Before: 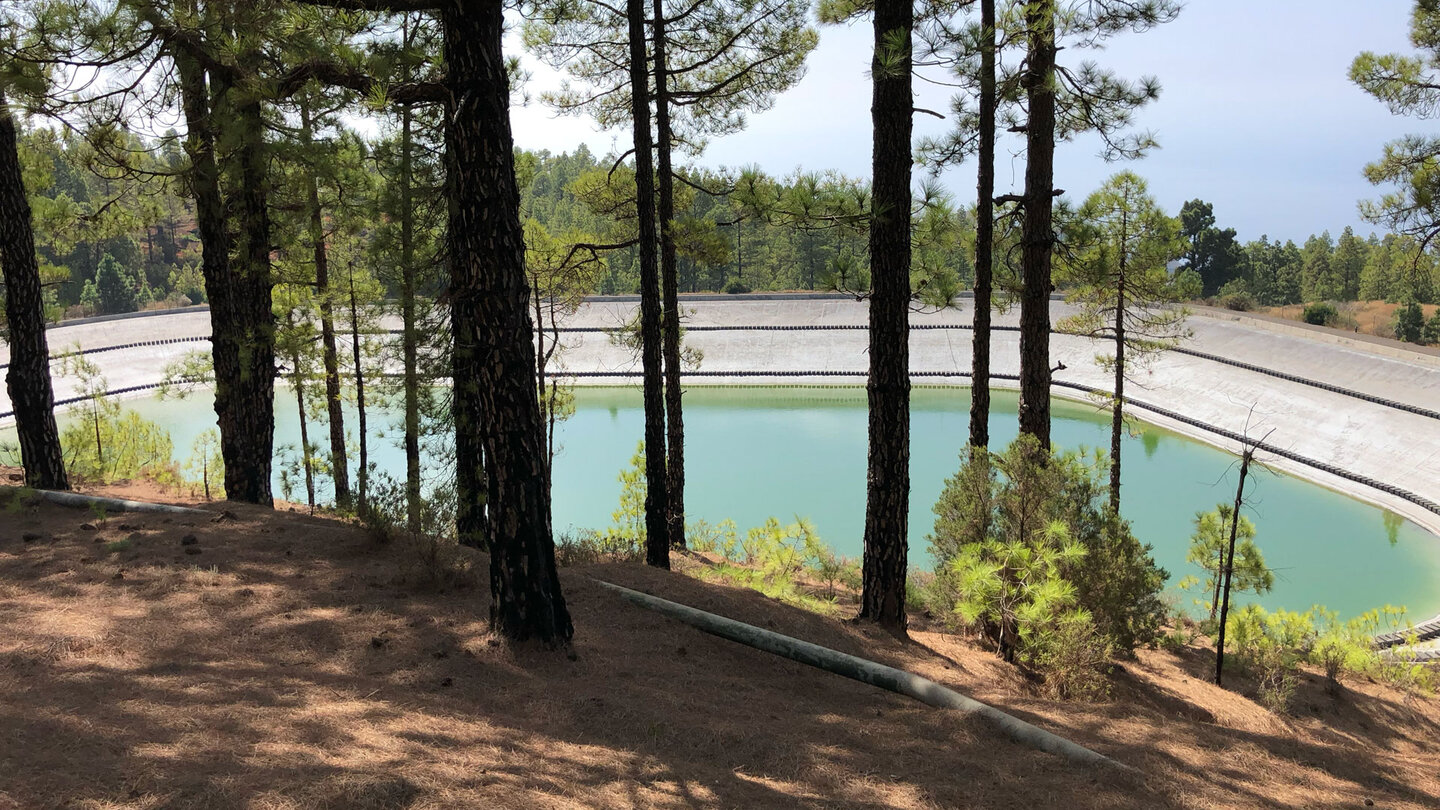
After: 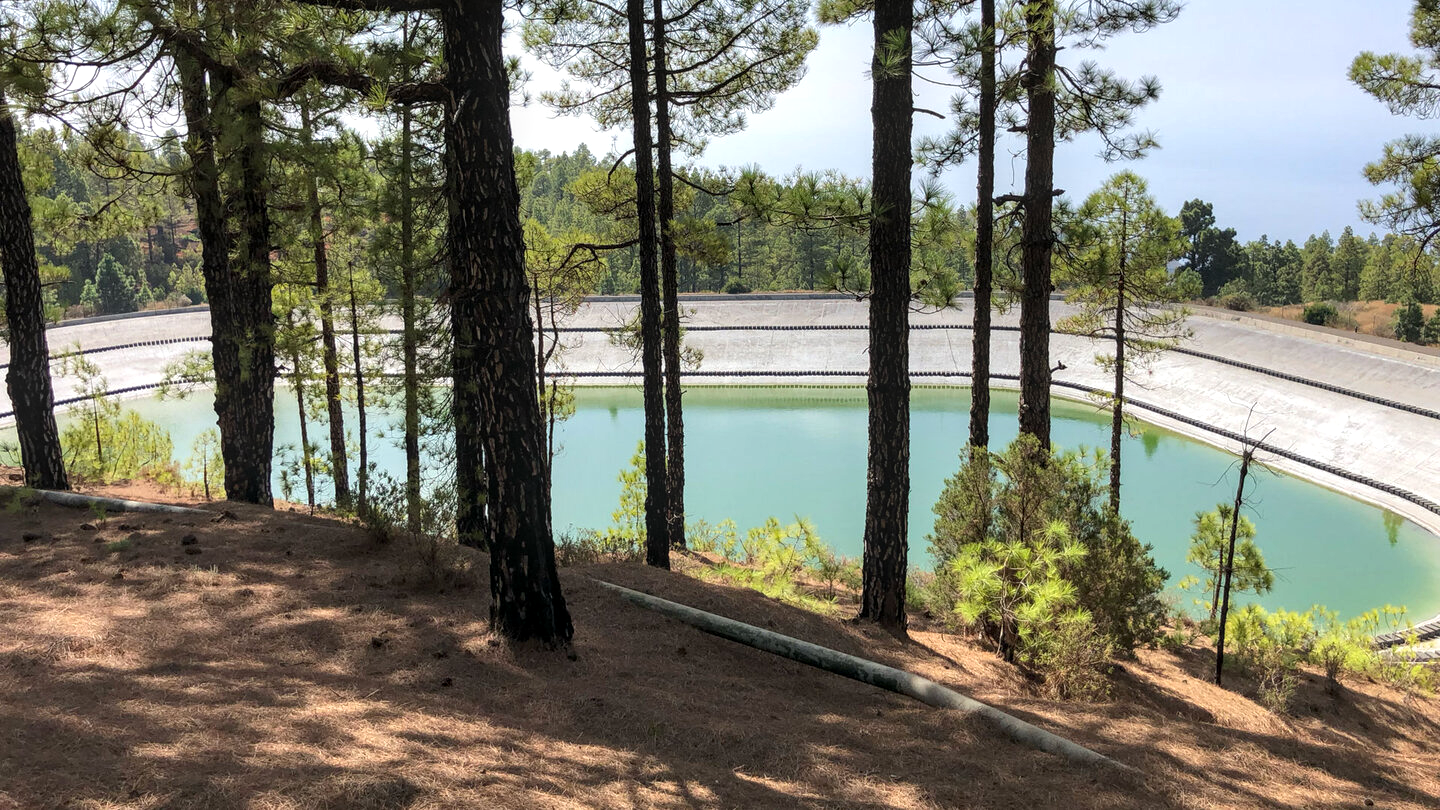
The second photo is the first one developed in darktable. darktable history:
local contrast: on, module defaults
levels: levels [0, 0.476, 0.951]
